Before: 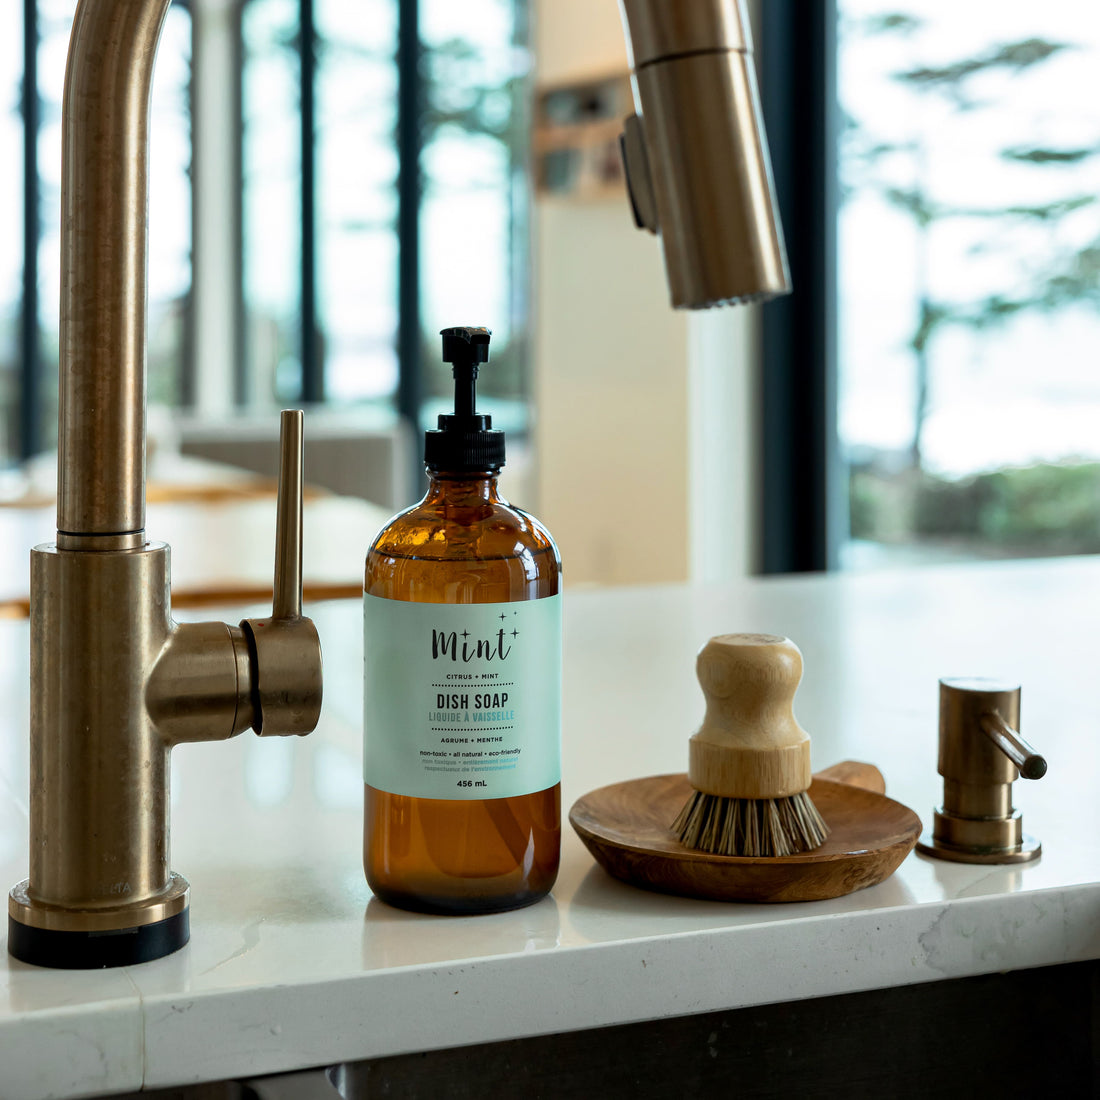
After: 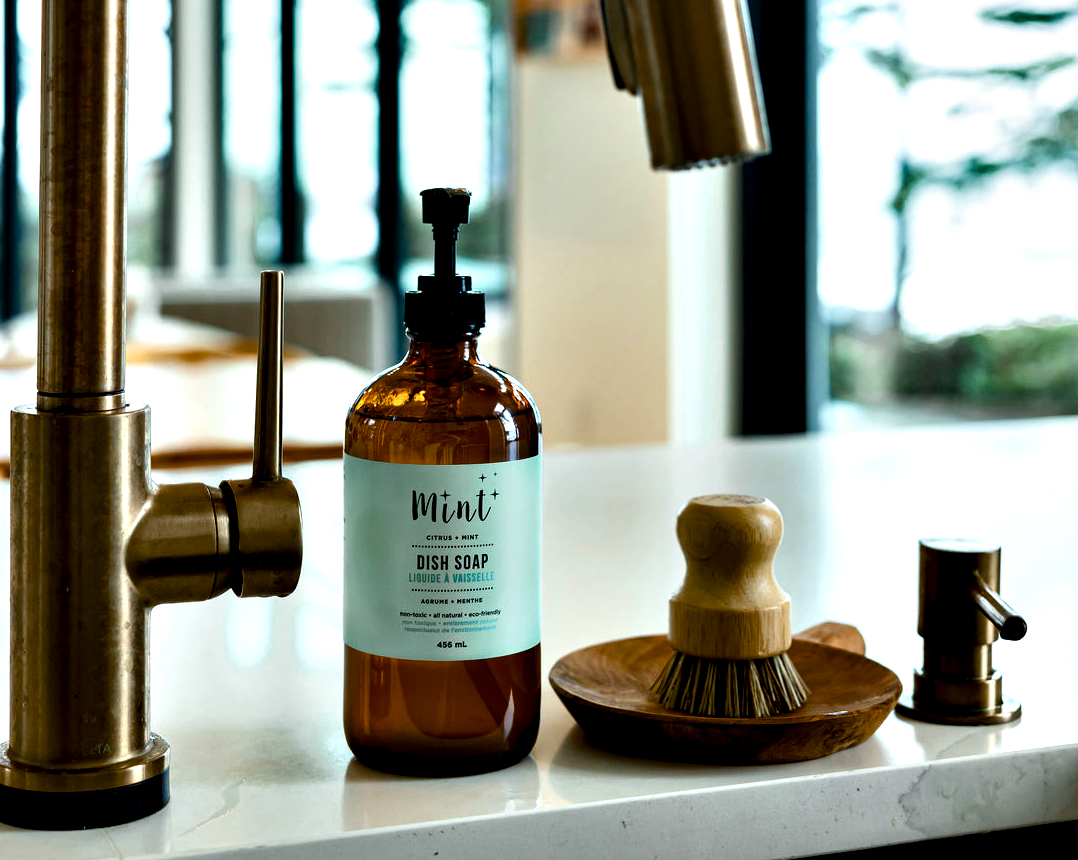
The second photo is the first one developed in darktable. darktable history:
crop and rotate: left 1.844%, top 12.668%, right 0.153%, bottom 9.148%
color balance rgb: shadows lift › chroma 0.814%, shadows lift › hue 111.97°, perceptual saturation grading › global saturation 20%, perceptual saturation grading › highlights -25.111%, perceptual saturation grading › shadows 24.178%, saturation formula JzAzBz (2021)
contrast equalizer: octaves 7, y [[0.6 ×6], [0.55 ×6], [0 ×6], [0 ×6], [0 ×6]]
